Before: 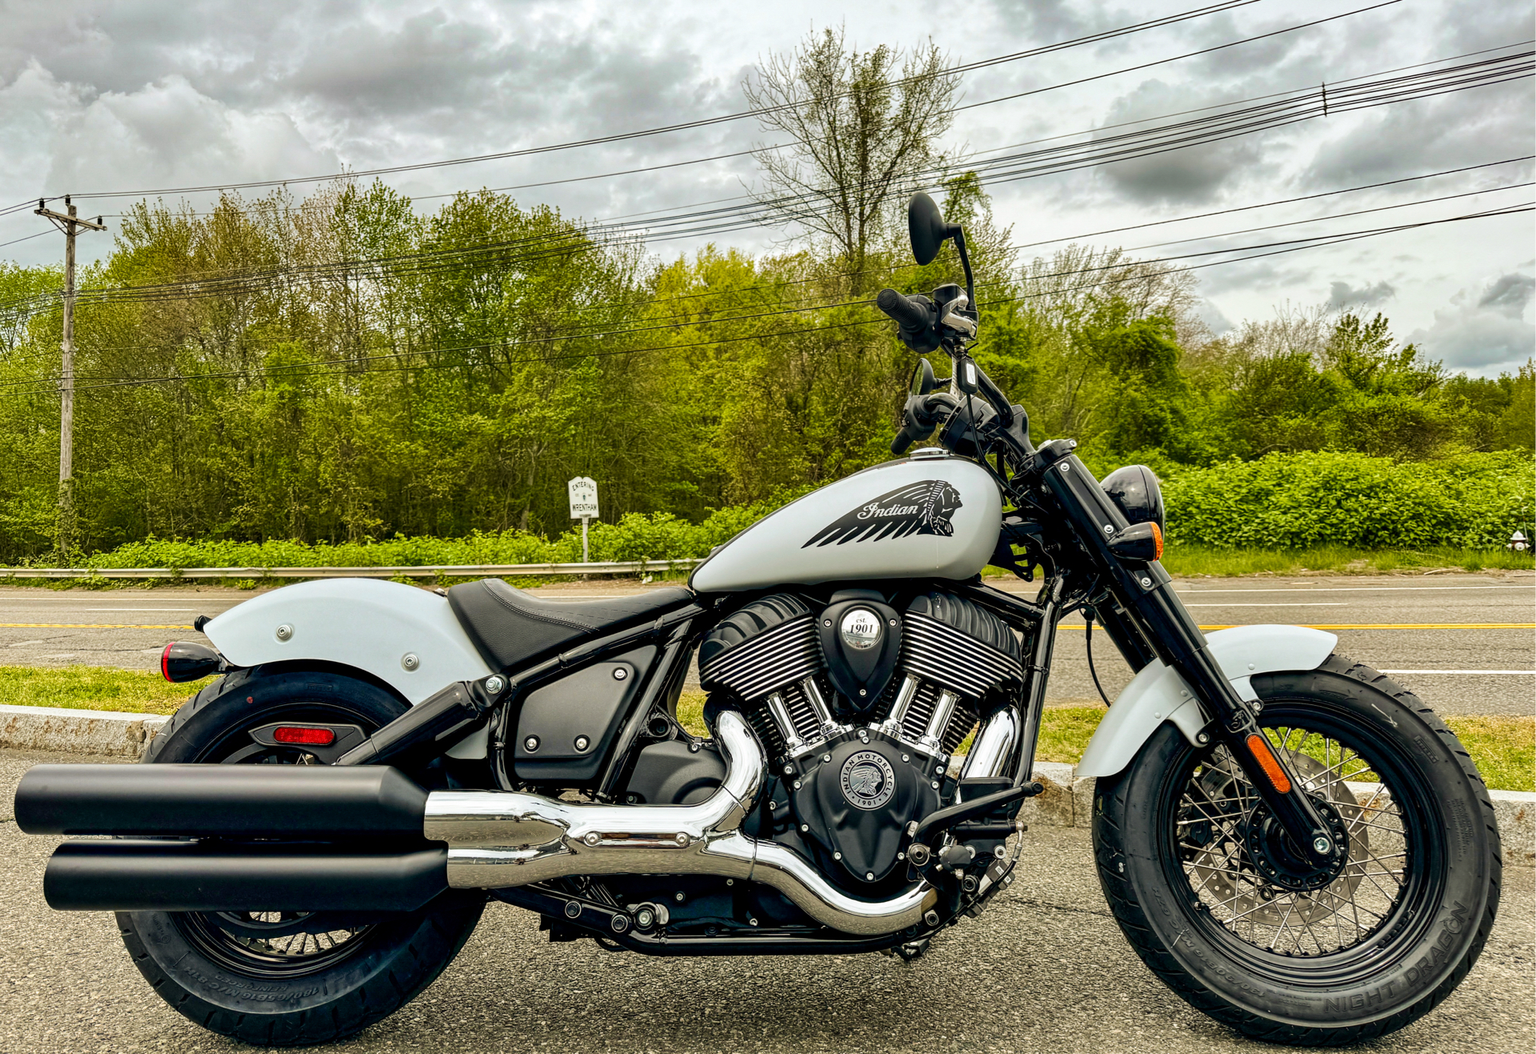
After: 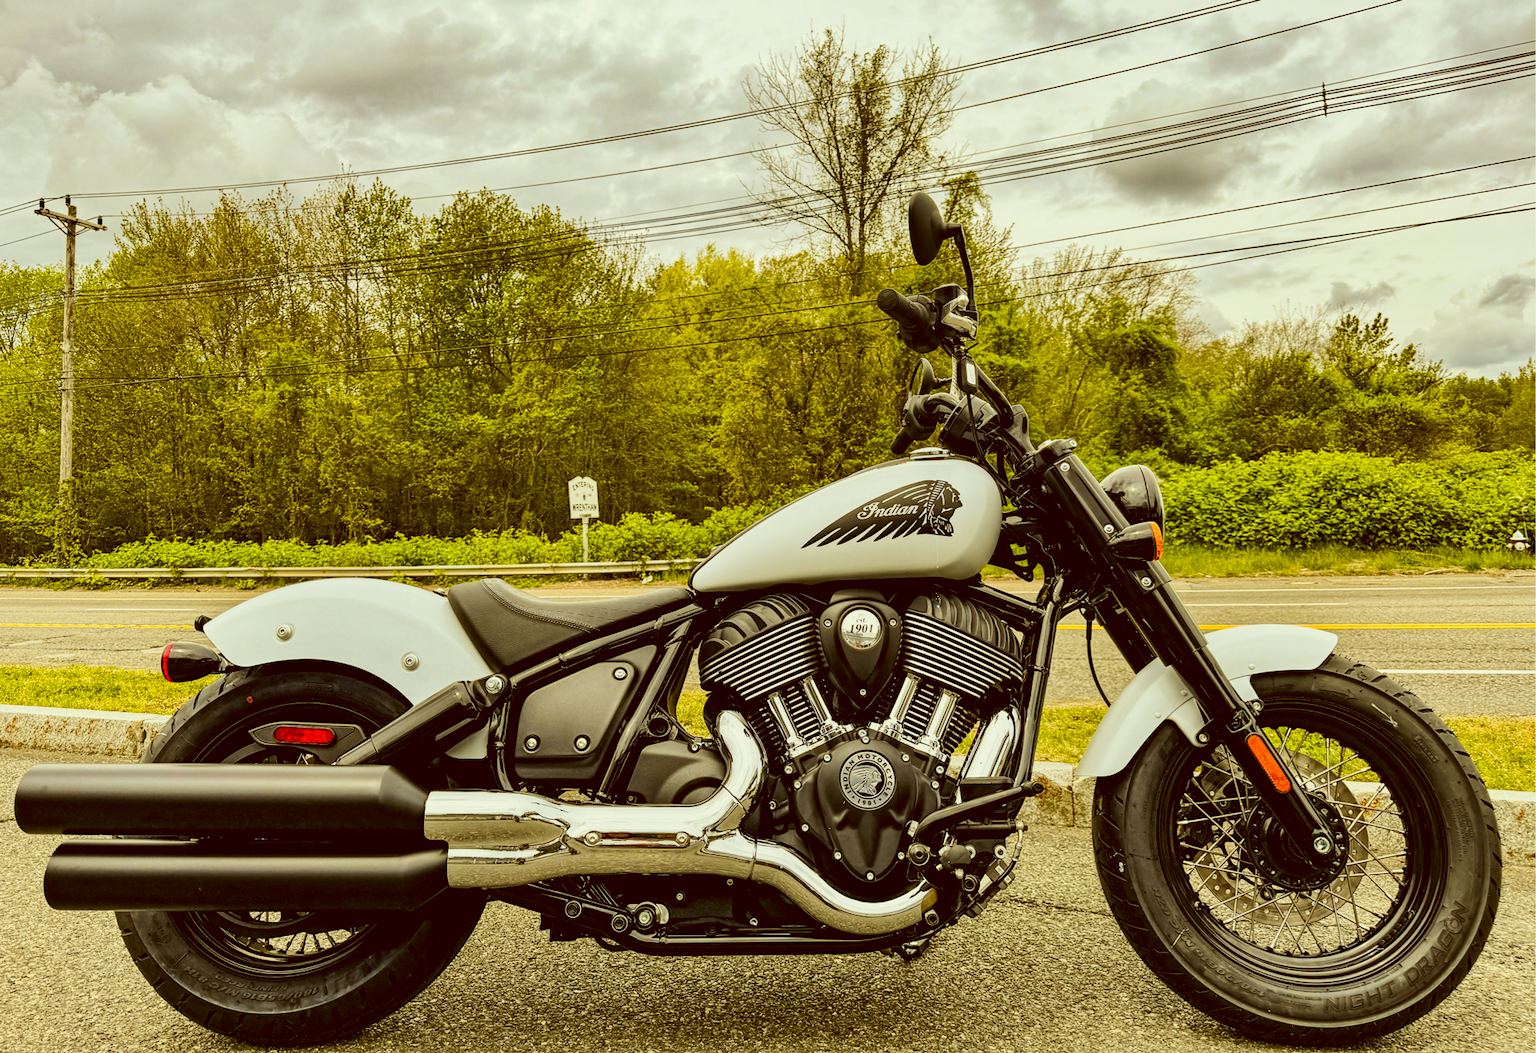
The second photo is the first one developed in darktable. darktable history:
color correction: highlights a* -5.94, highlights b* 9.48, shadows a* 10.12, shadows b* 23.94
tone curve: curves: ch0 [(0, 0.013) (0.036, 0.045) (0.274, 0.286) (0.566, 0.623) (0.794, 0.827) (1, 0.953)]; ch1 [(0, 0) (0.389, 0.403) (0.462, 0.48) (0.499, 0.5) (0.524, 0.527) (0.57, 0.599) (0.626, 0.65) (0.761, 0.781) (1, 1)]; ch2 [(0, 0) (0.464, 0.478) (0.5, 0.501) (0.533, 0.542) (0.599, 0.613) (0.704, 0.731) (1, 1)], color space Lab, independent channels, preserve colors none
local contrast: mode bilateral grid, contrast 10, coarseness 25, detail 115%, midtone range 0.2
